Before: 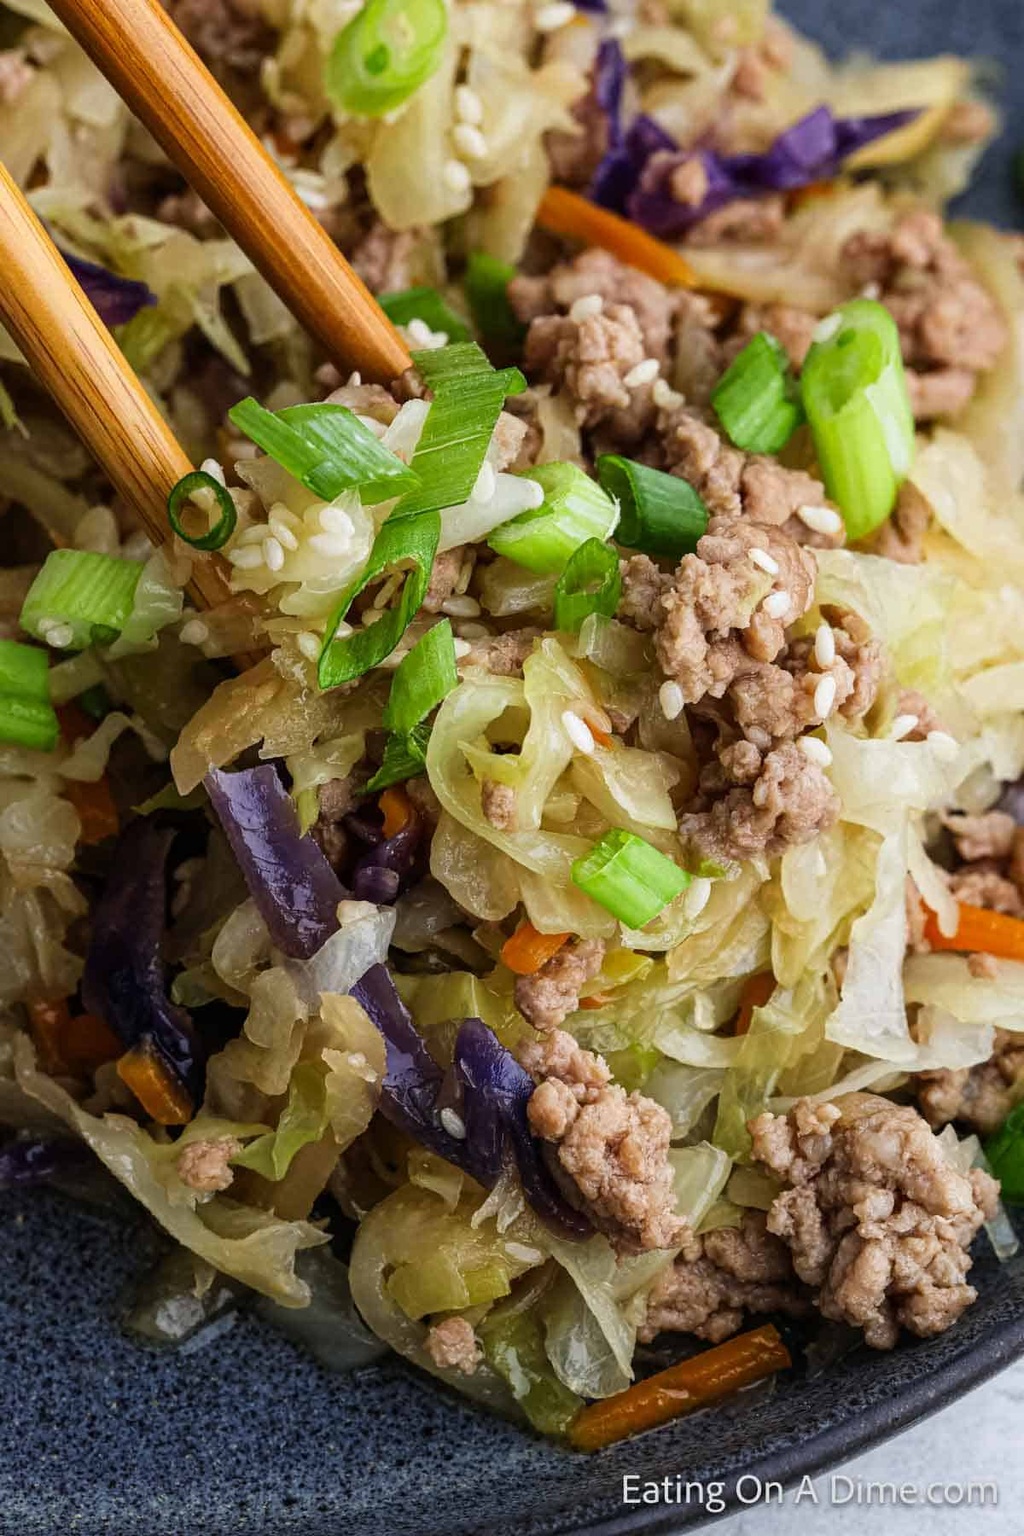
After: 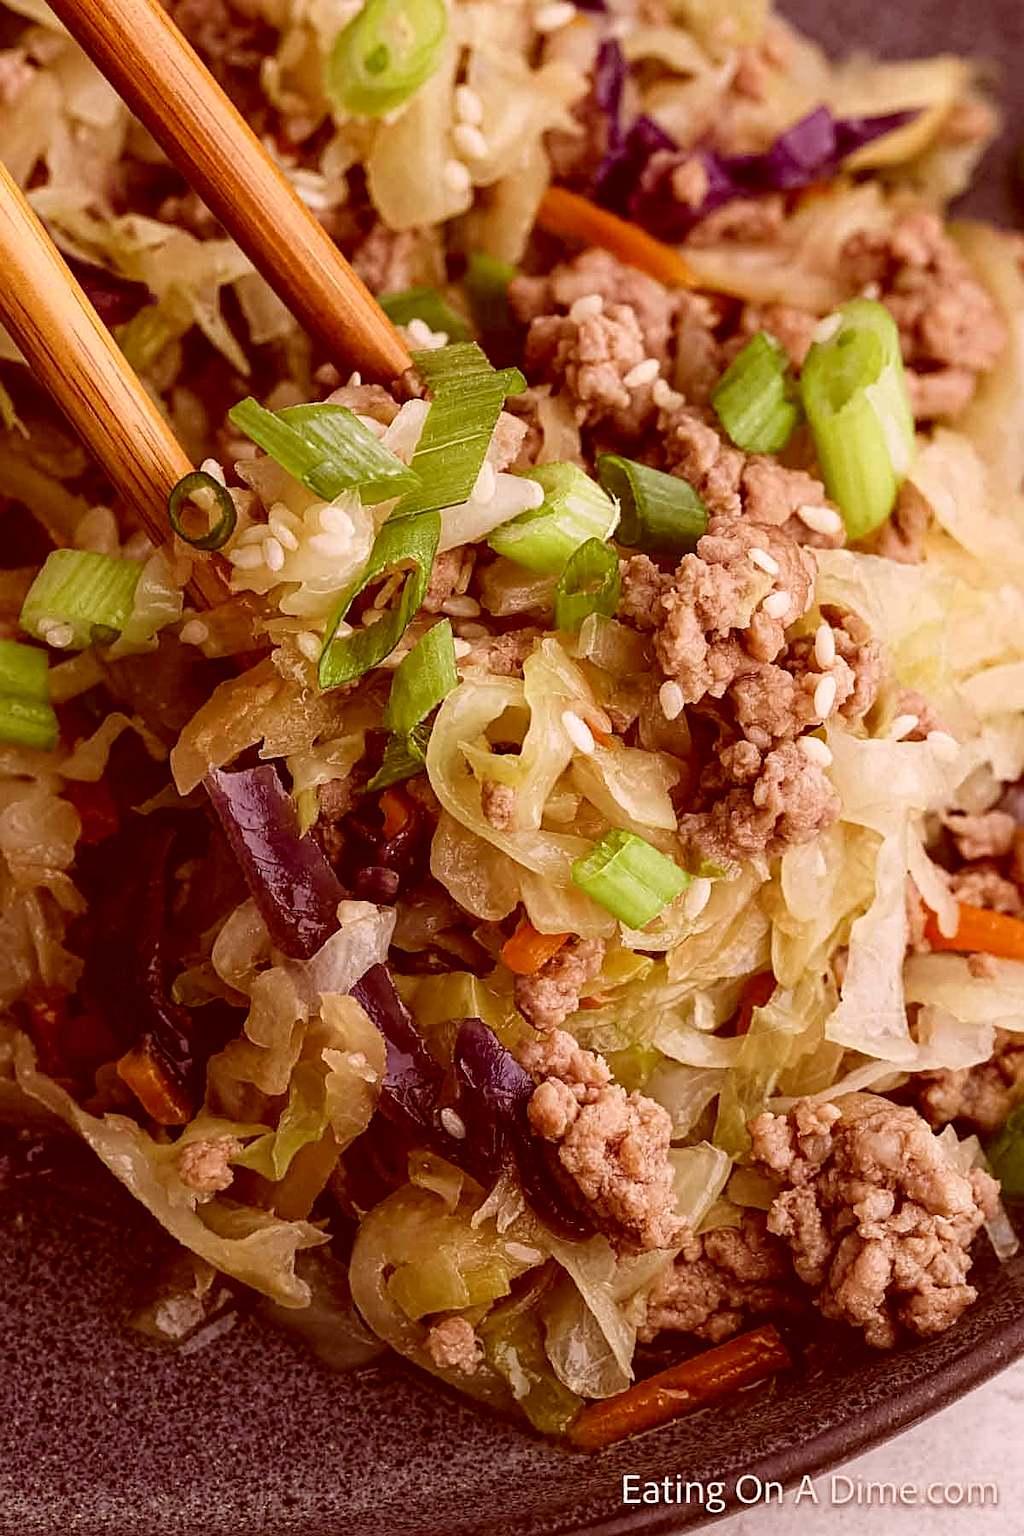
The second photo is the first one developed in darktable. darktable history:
sharpen: amount 0.495
color correction: highlights a* 9.56, highlights b* 8.45, shadows a* 39.4, shadows b* 39.53, saturation 0.775
